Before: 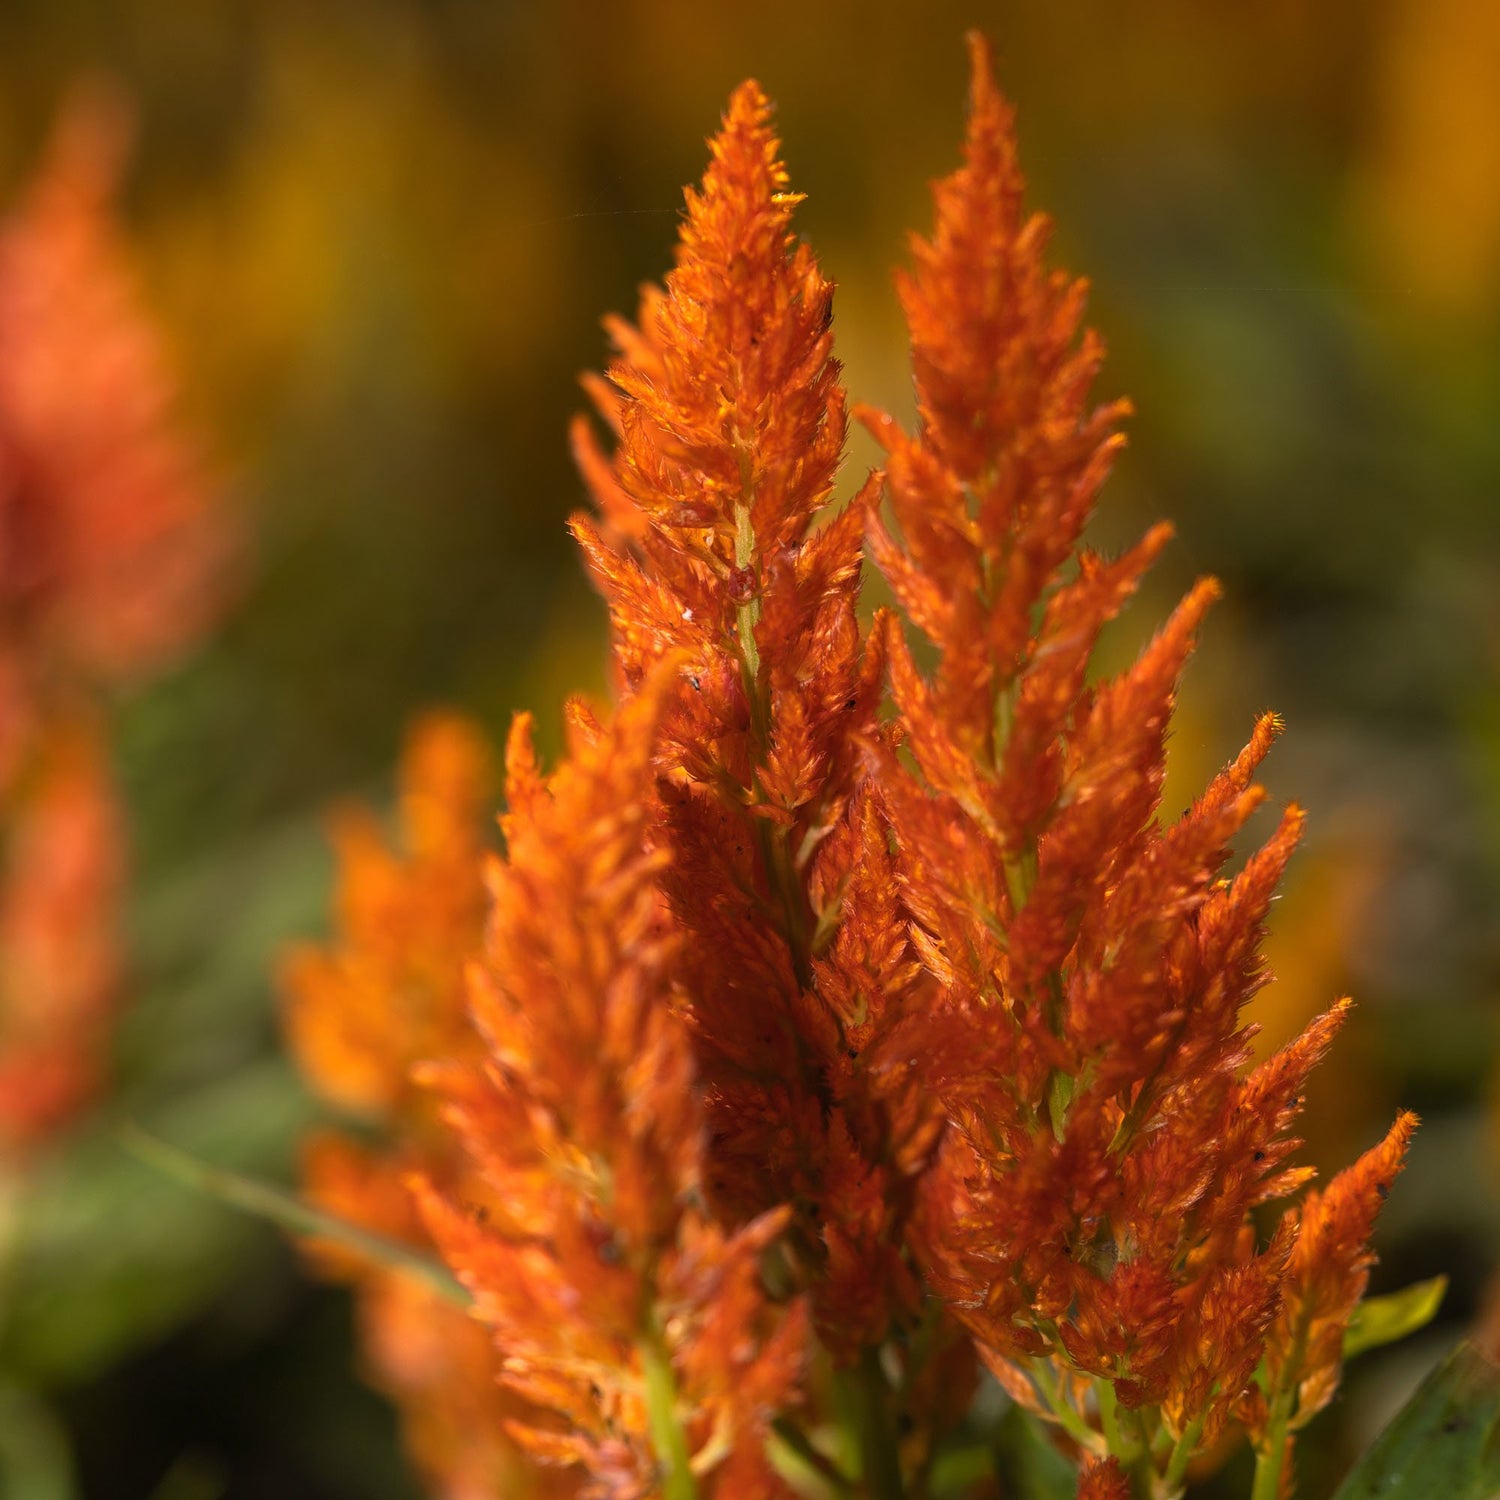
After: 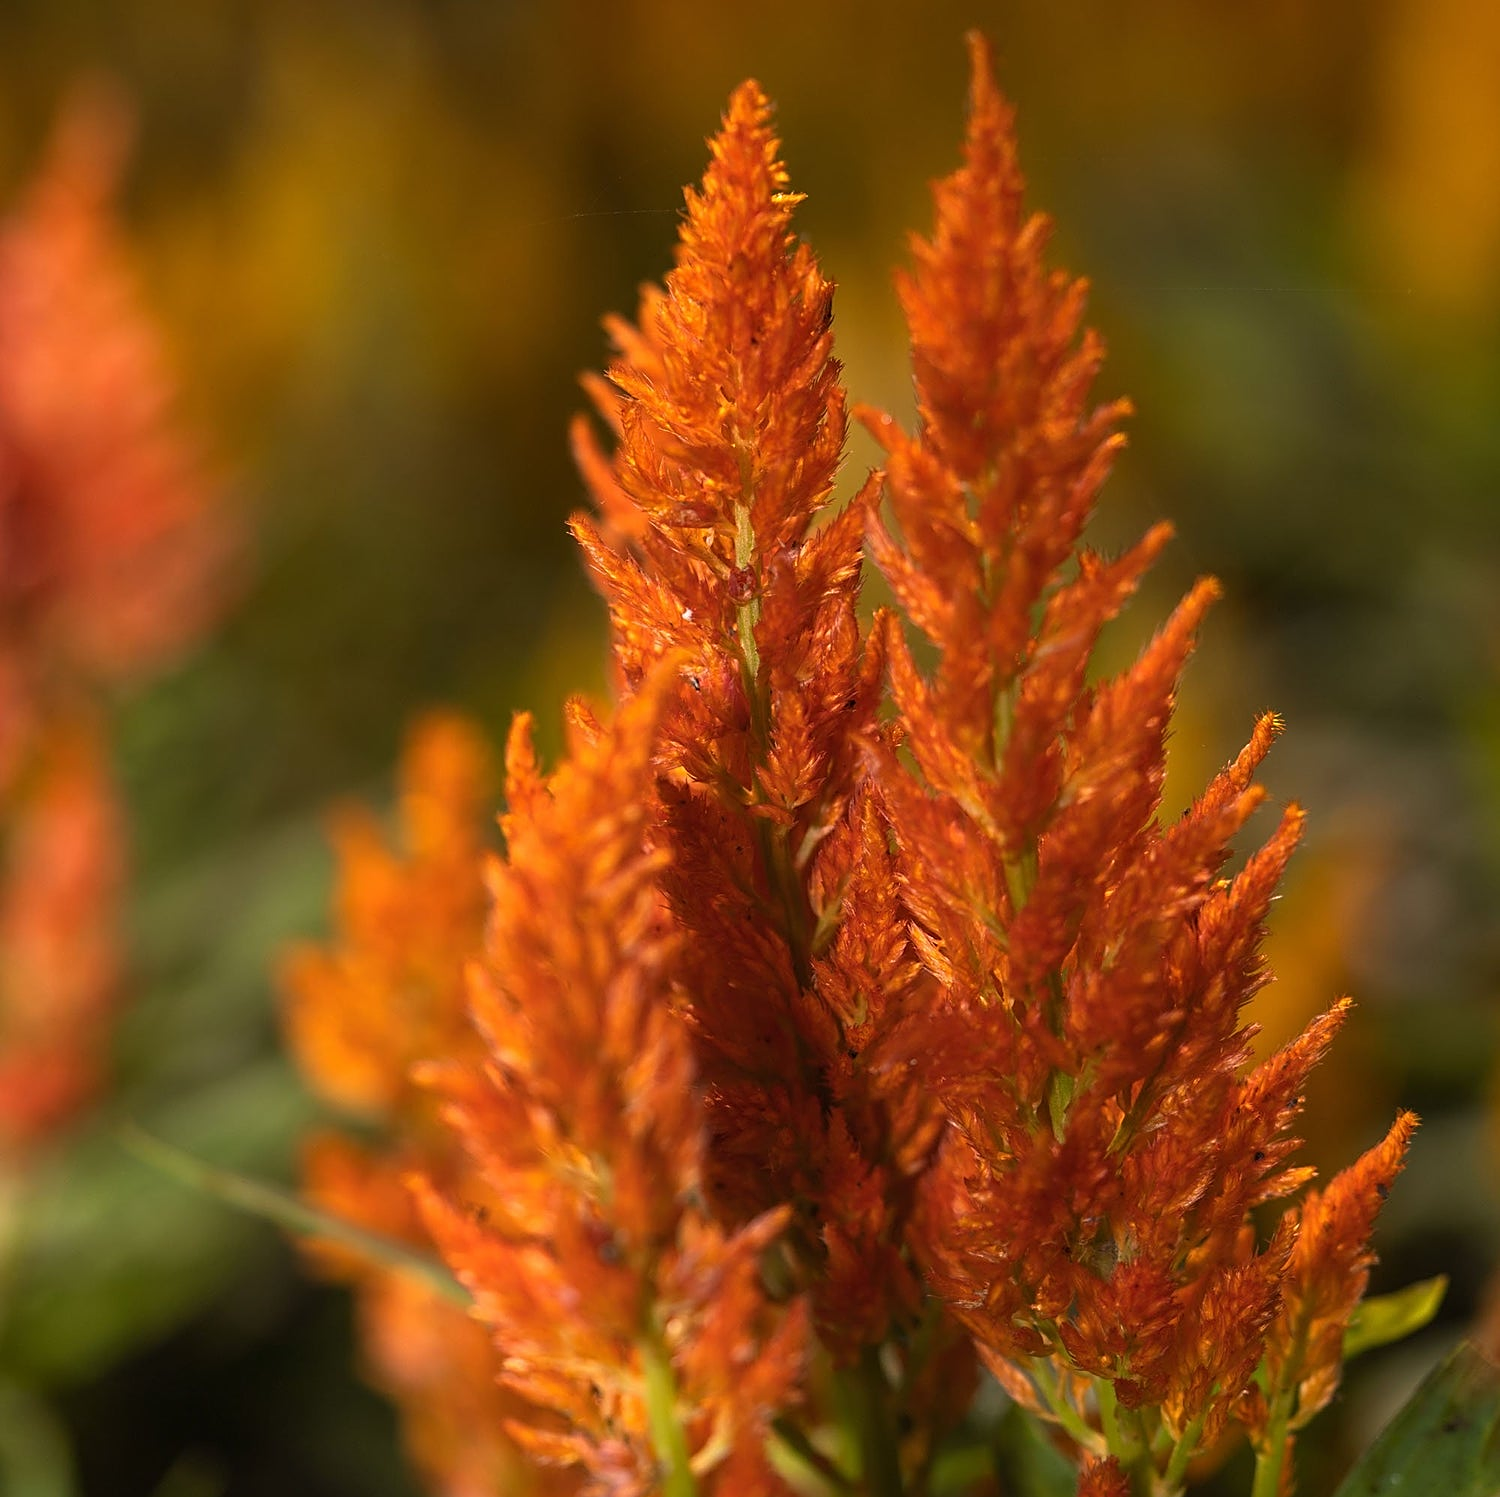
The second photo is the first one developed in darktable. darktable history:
crop: top 0.062%, bottom 0.097%
sharpen: on, module defaults
